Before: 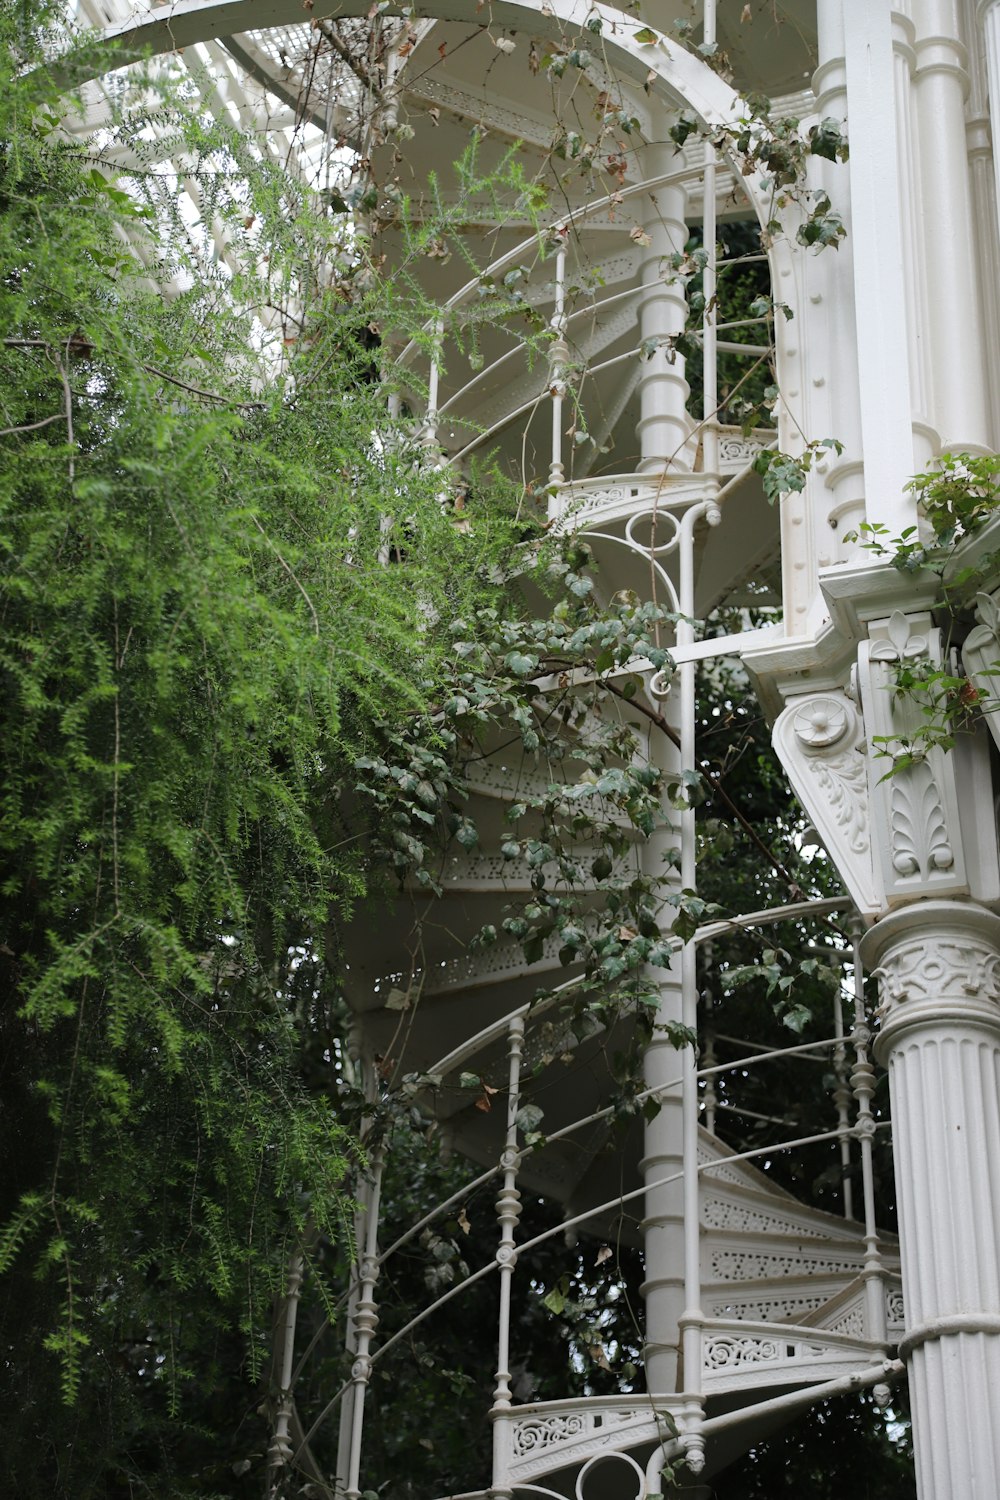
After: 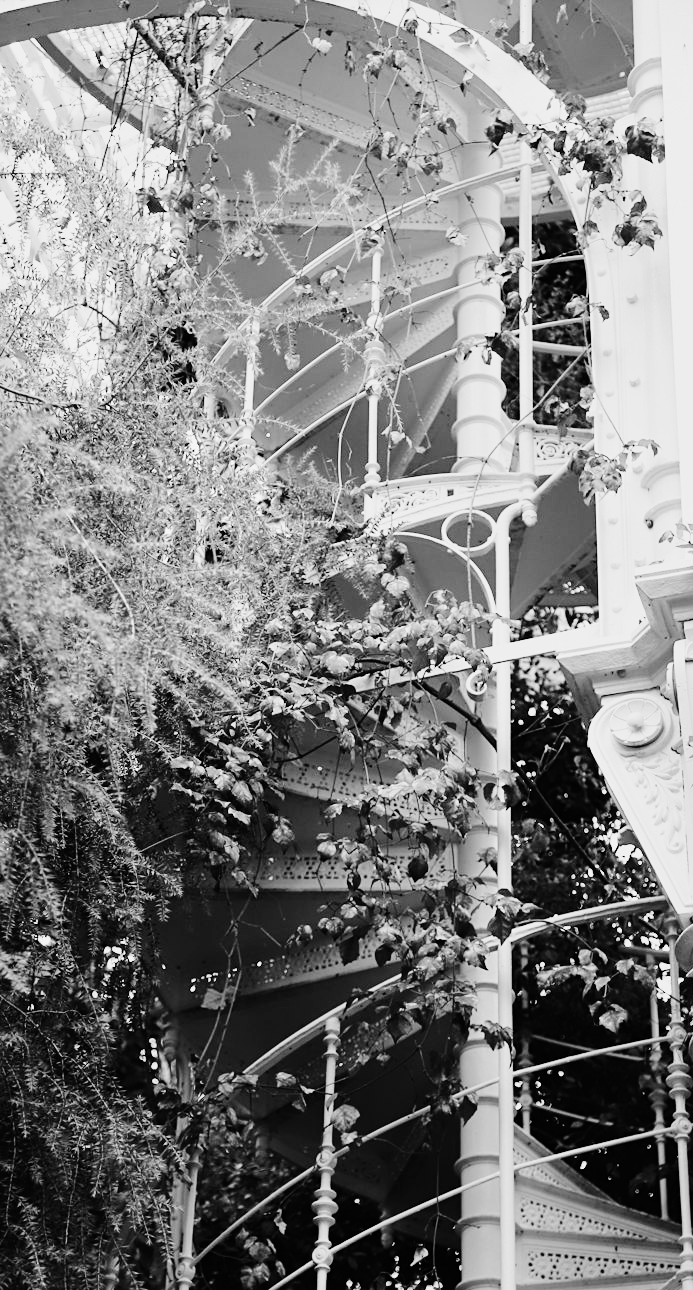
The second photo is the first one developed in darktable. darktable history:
monochrome: a -71.75, b 75.82
base curve: curves: ch0 [(0, 0) (0, 0) (0.002, 0.001) (0.008, 0.003) (0.019, 0.011) (0.037, 0.037) (0.064, 0.11) (0.102, 0.232) (0.152, 0.379) (0.216, 0.524) (0.296, 0.665) (0.394, 0.789) (0.512, 0.881) (0.651, 0.945) (0.813, 0.986) (1, 1)], preserve colors none
crop: left 18.479%, right 12.2%, bottom 13.971%
tone equalizer: on, module defaults
sharpen: amount 0.2
white balance: red 1.066, blue 1.119
